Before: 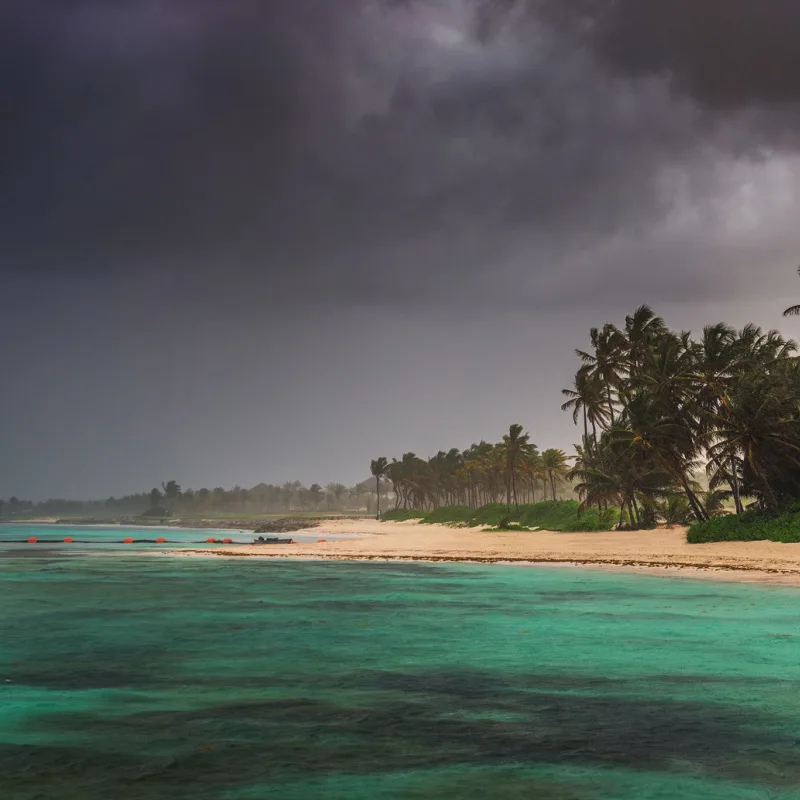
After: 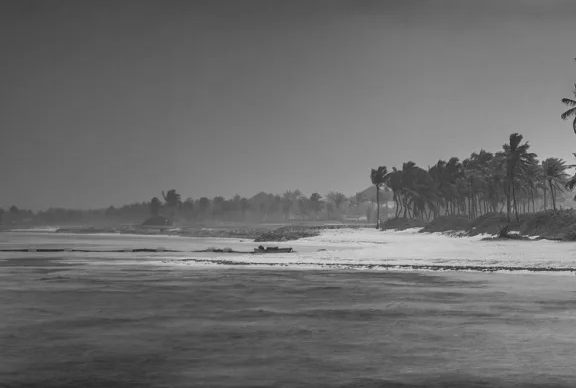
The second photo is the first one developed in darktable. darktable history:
crop: top 36.498%, right 27.964%, bottom 14.995%
monochrome: on, module defaults
